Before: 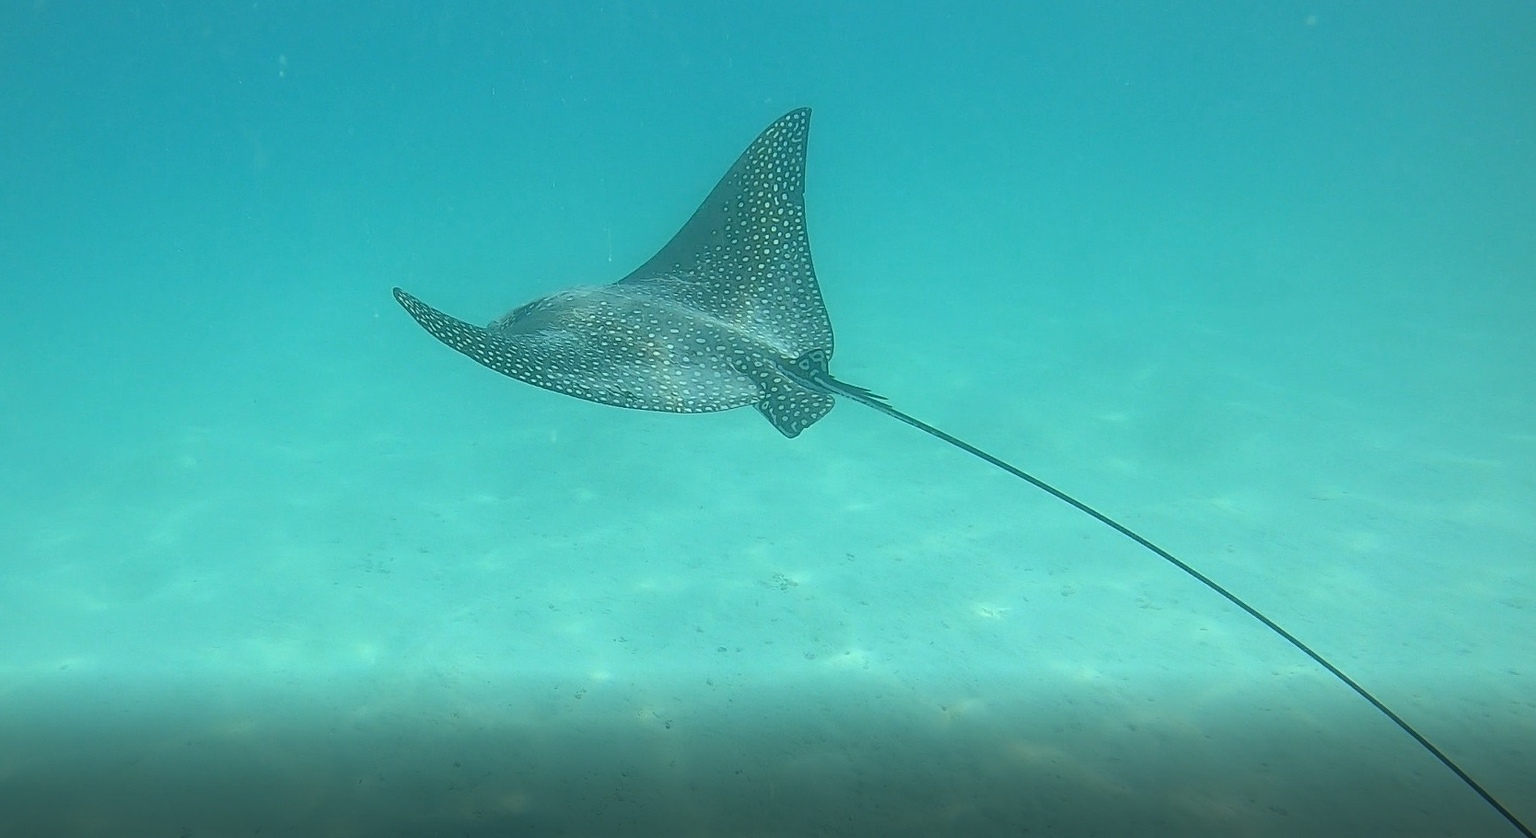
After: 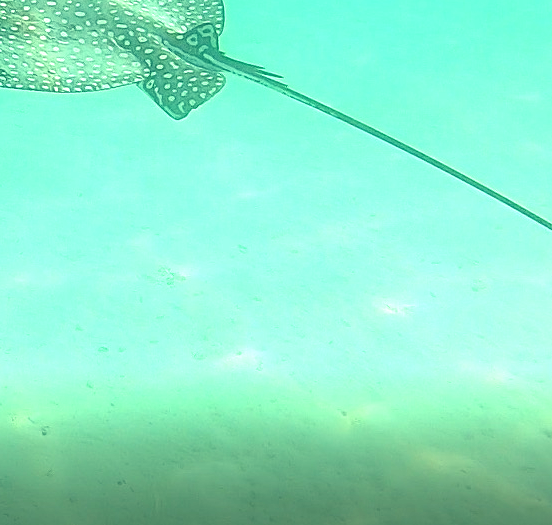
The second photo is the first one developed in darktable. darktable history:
exposure: black level correction 0, exposure 1.2 EV, compensate exposure bias true, compensate highlight preservation false
crop: left 40.878%, top 39.176%, right 25.993%, bottom 3.081%
white balance: red 1.08, blue 0.791
